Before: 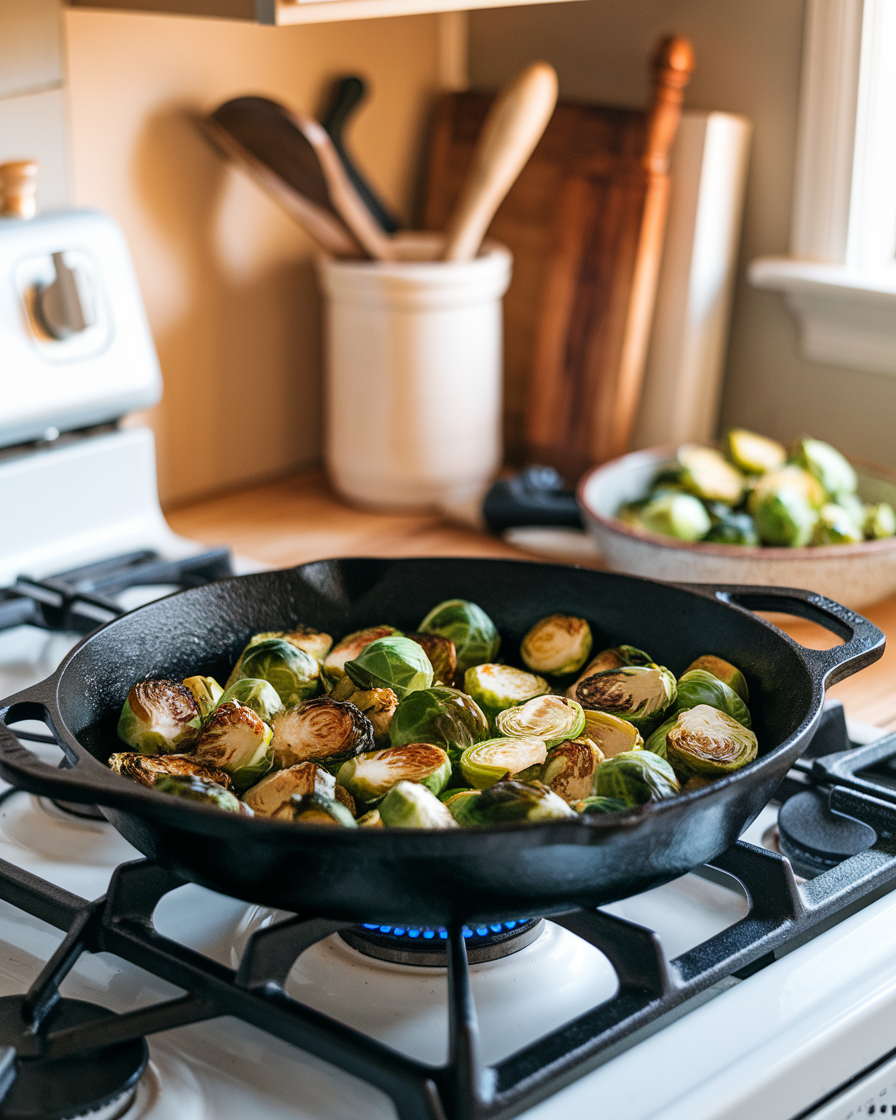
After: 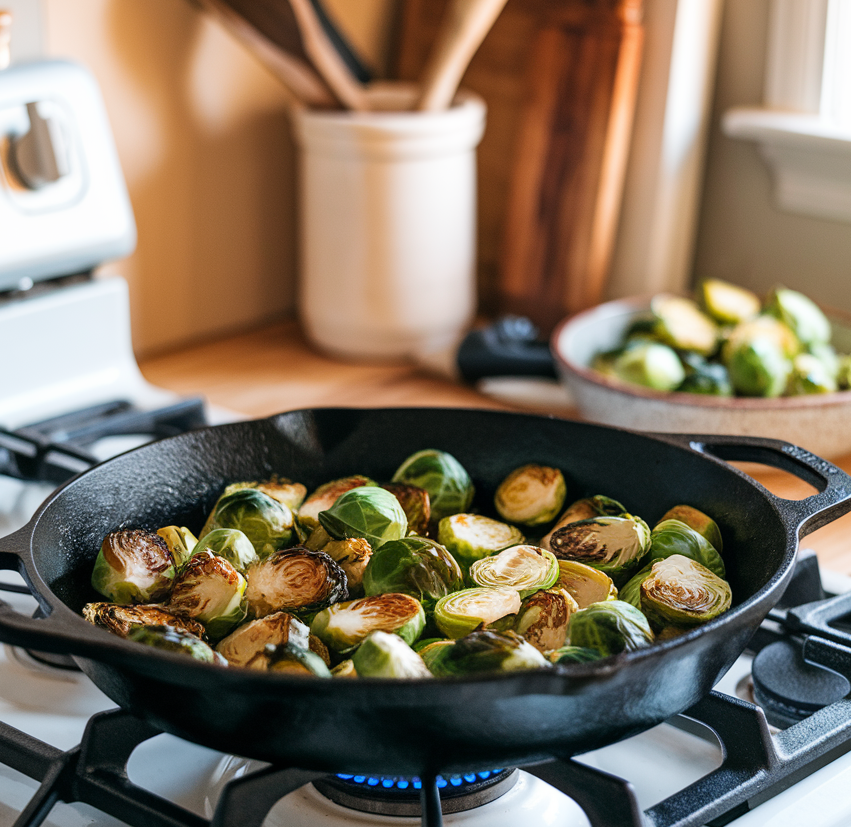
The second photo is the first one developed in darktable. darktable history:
crop and rotate: left 2.989%, top 13.477%, right 1.987%, bottom 12.651%
